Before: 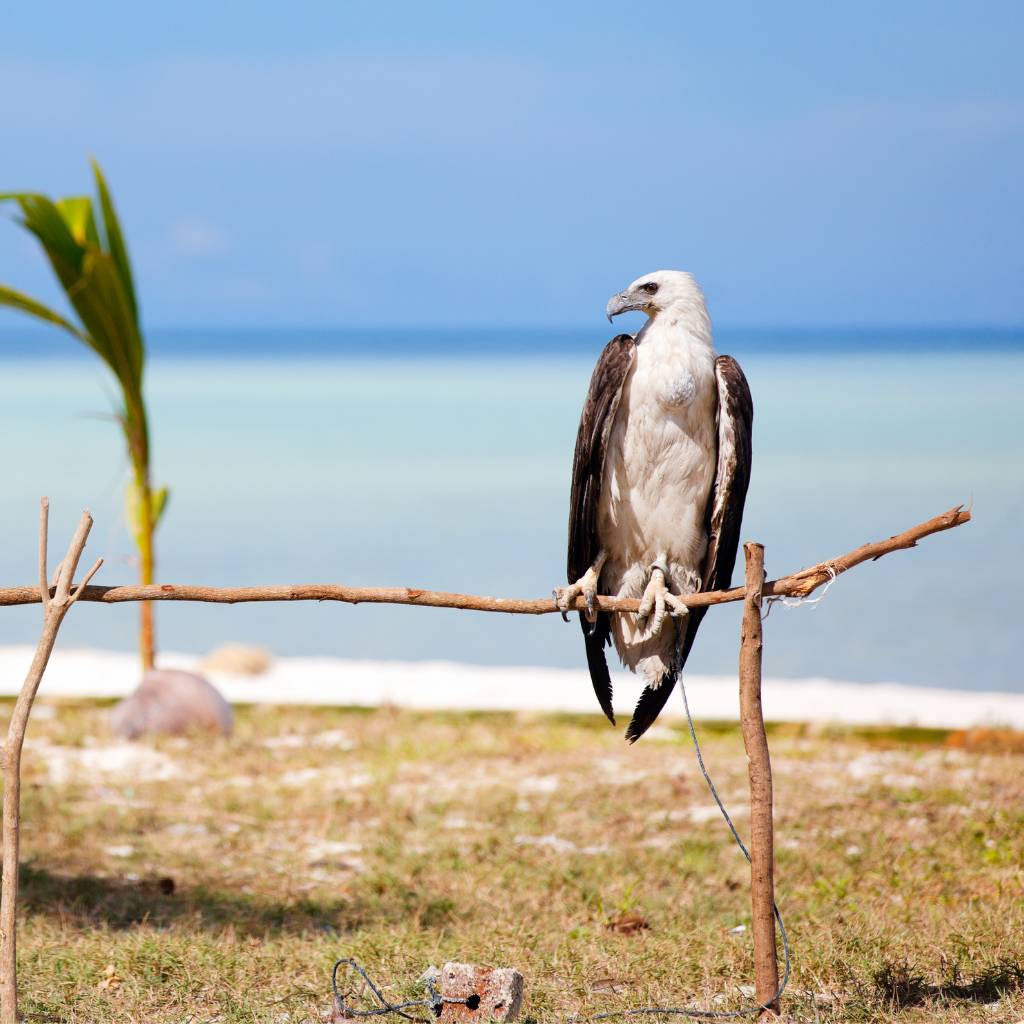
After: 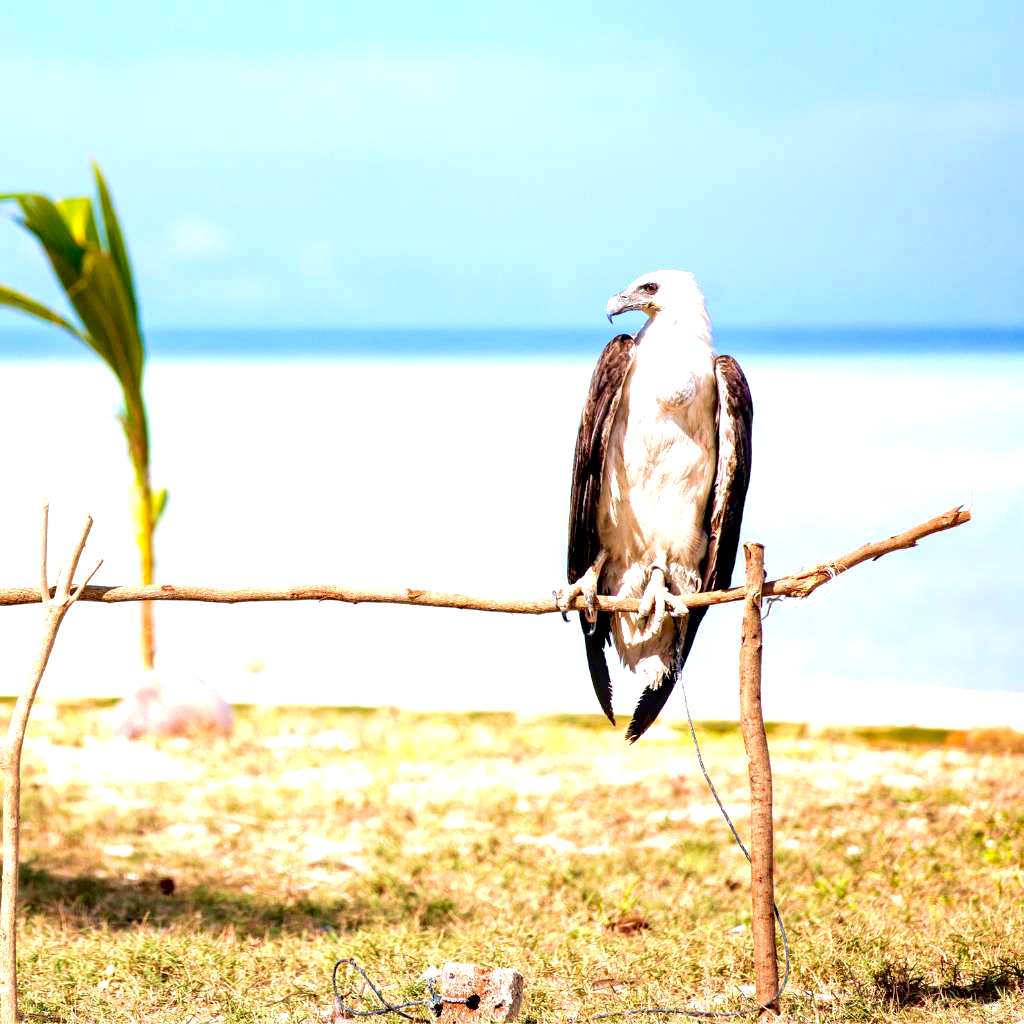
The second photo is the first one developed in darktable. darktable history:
exposure: black level correction 0.01, exposure 1 EV, compensate highlight preservation false
velvia: strength 56%
local contrast: on, module defaults
